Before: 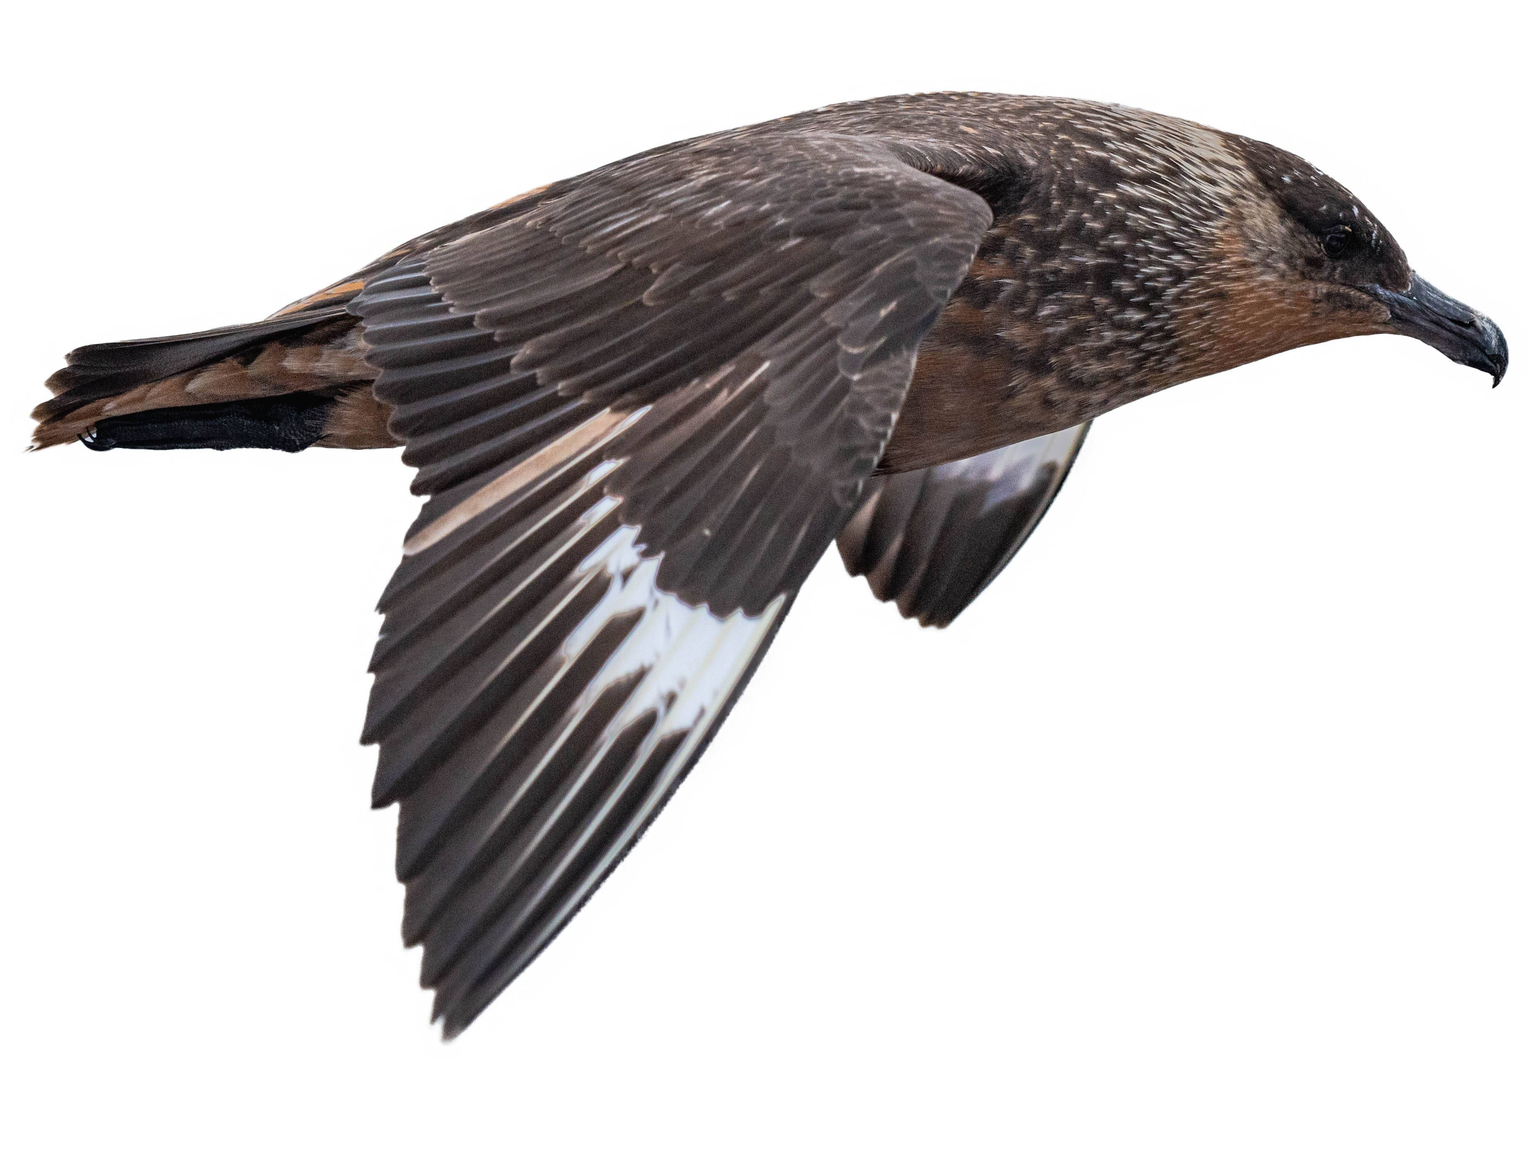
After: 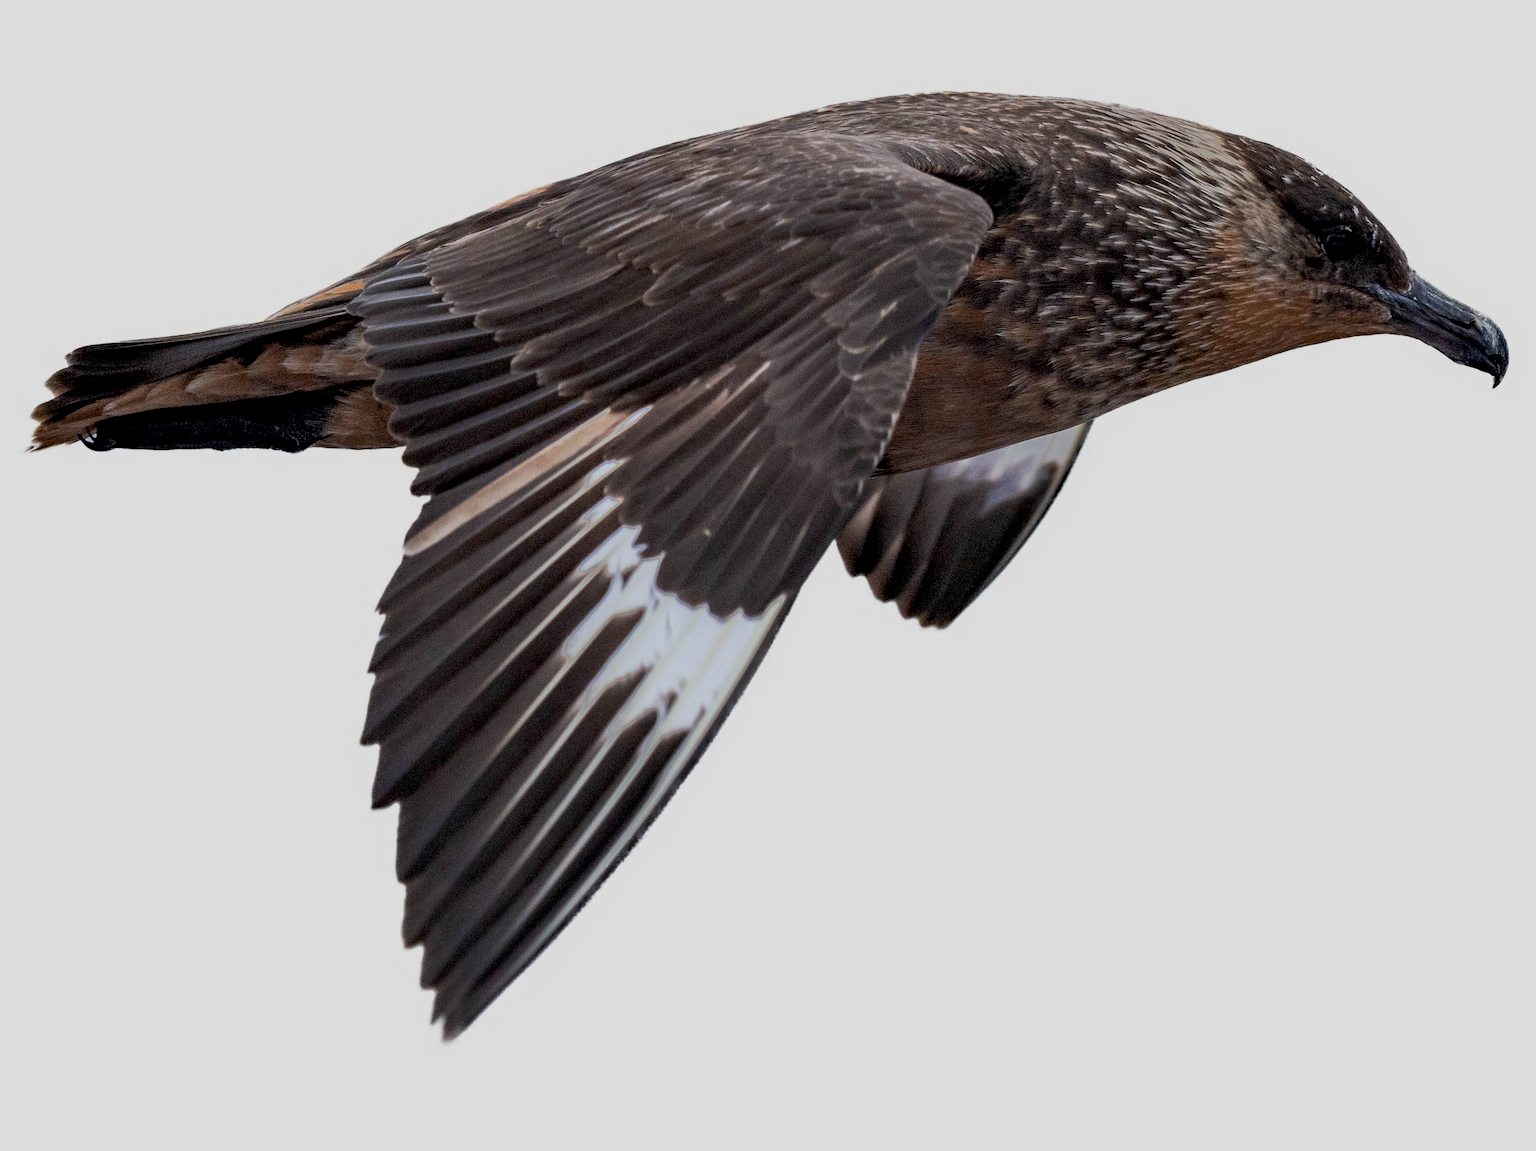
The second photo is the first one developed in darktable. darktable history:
haze removal: strength 0.29, distance 0.25, compatibility mode true, adaptive false
exposure: black level correction 0.011, exposure -0.478 EV, compensate highlight preservation false
